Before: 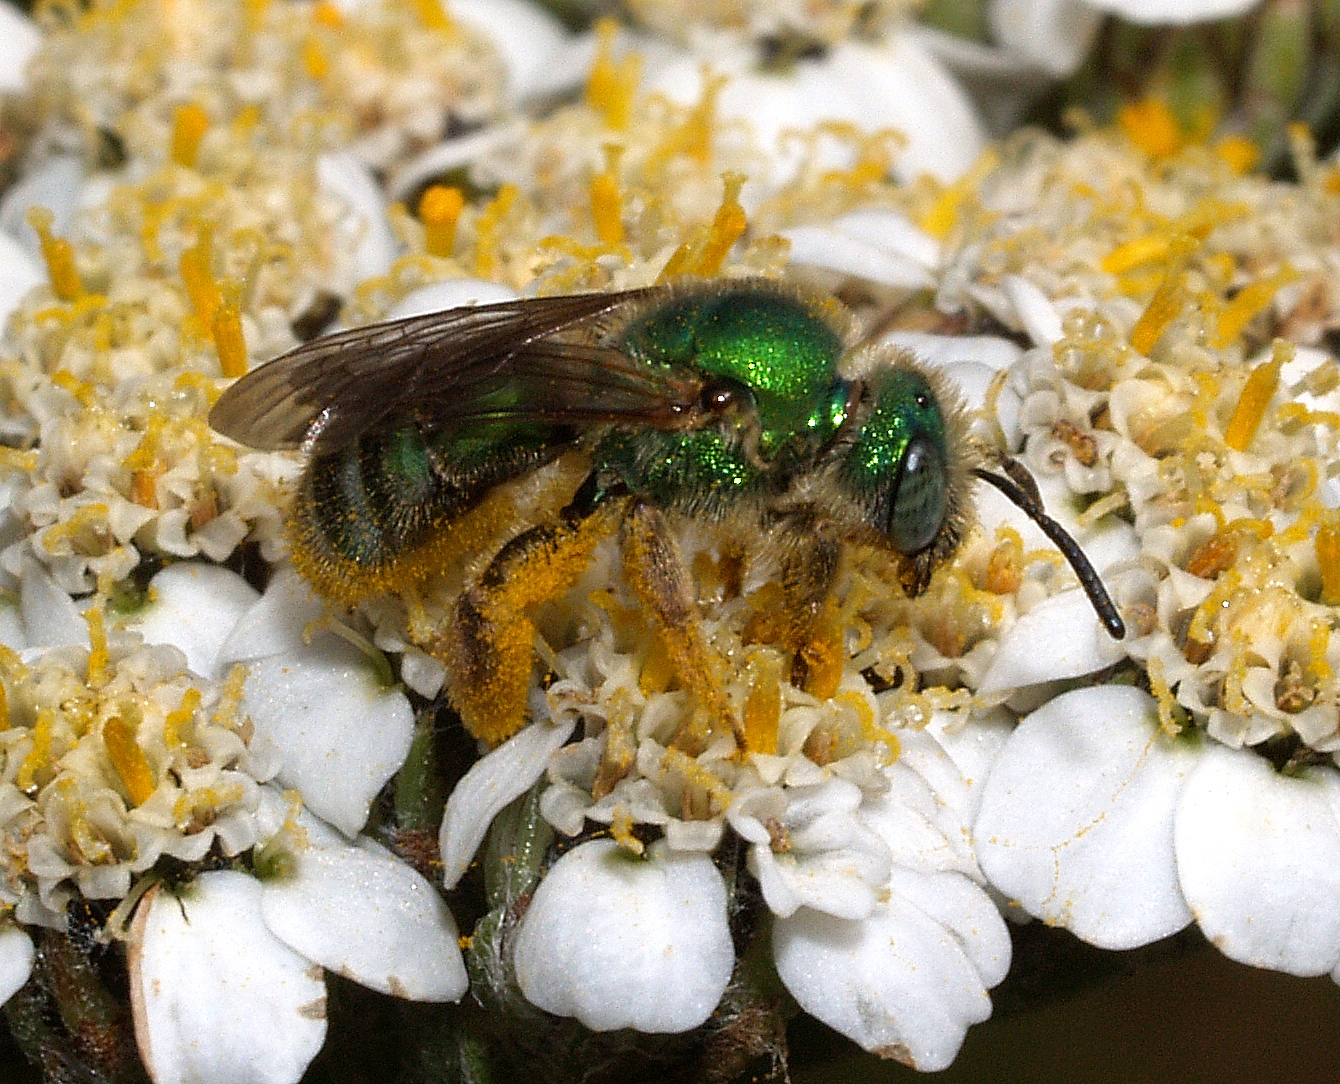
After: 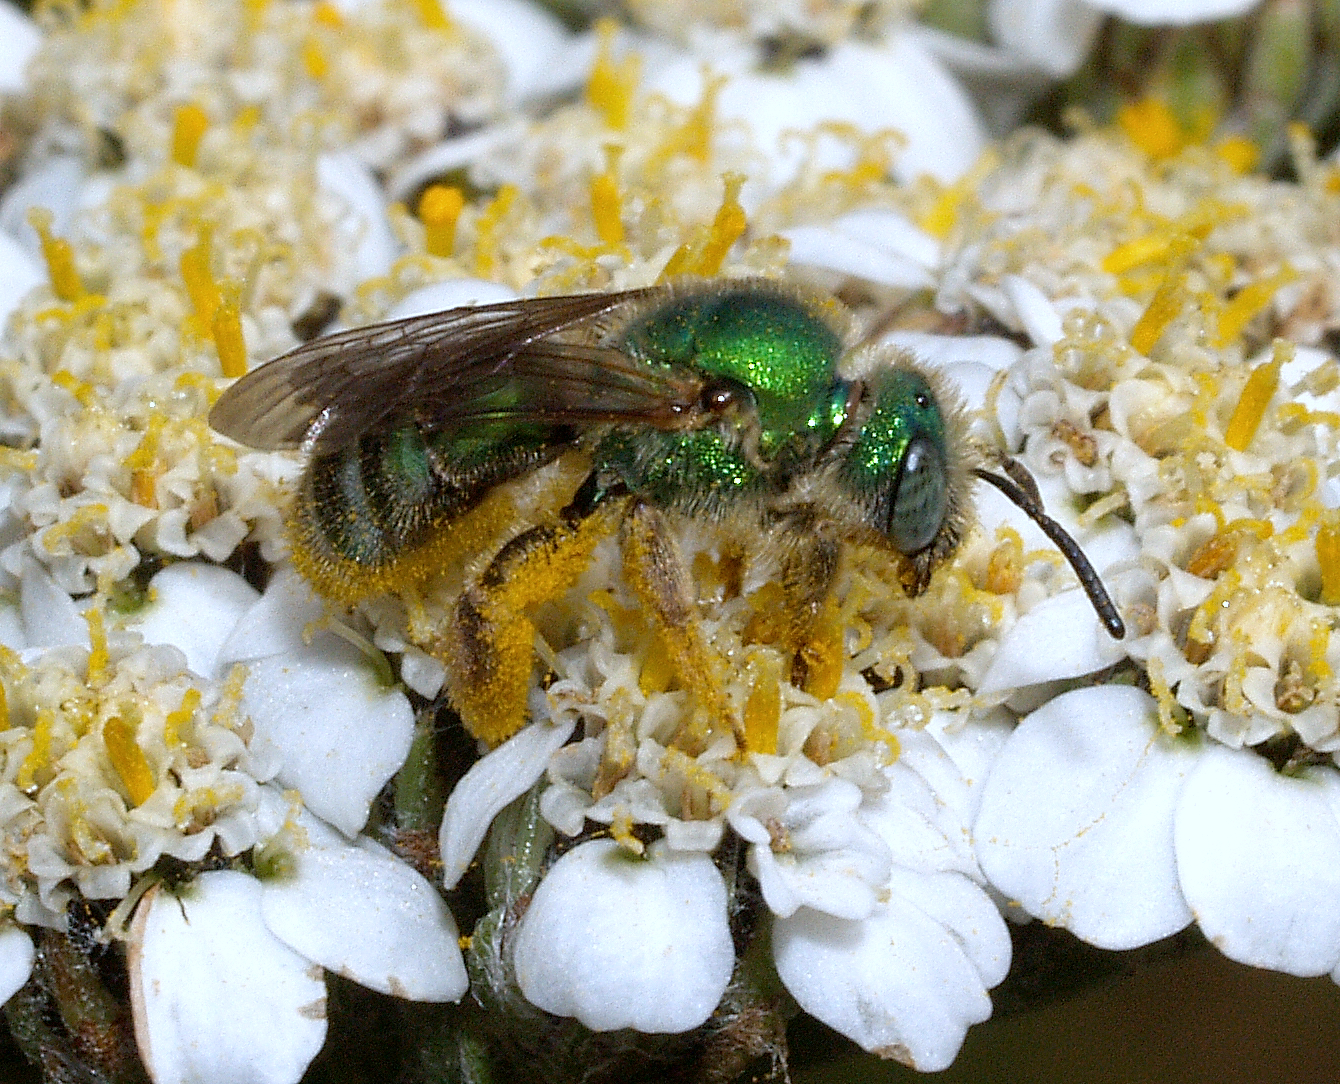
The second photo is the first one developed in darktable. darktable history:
white balance: red 0.931, blue 1.11
color balance: input saturation 99%
